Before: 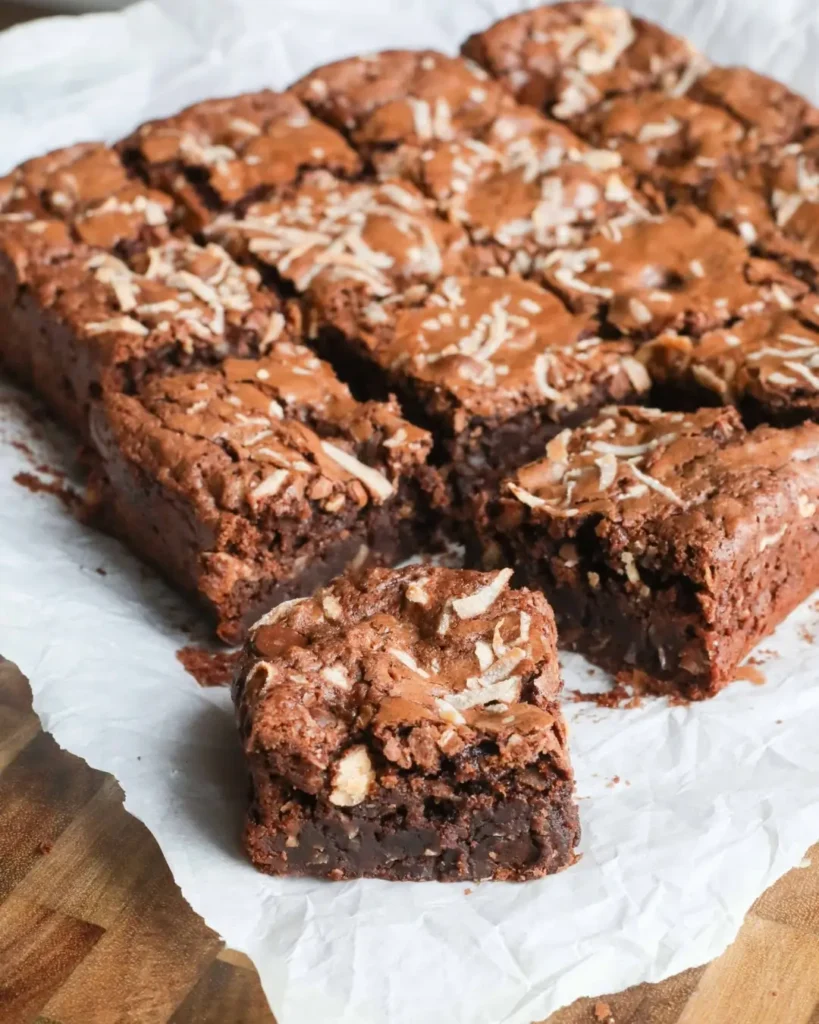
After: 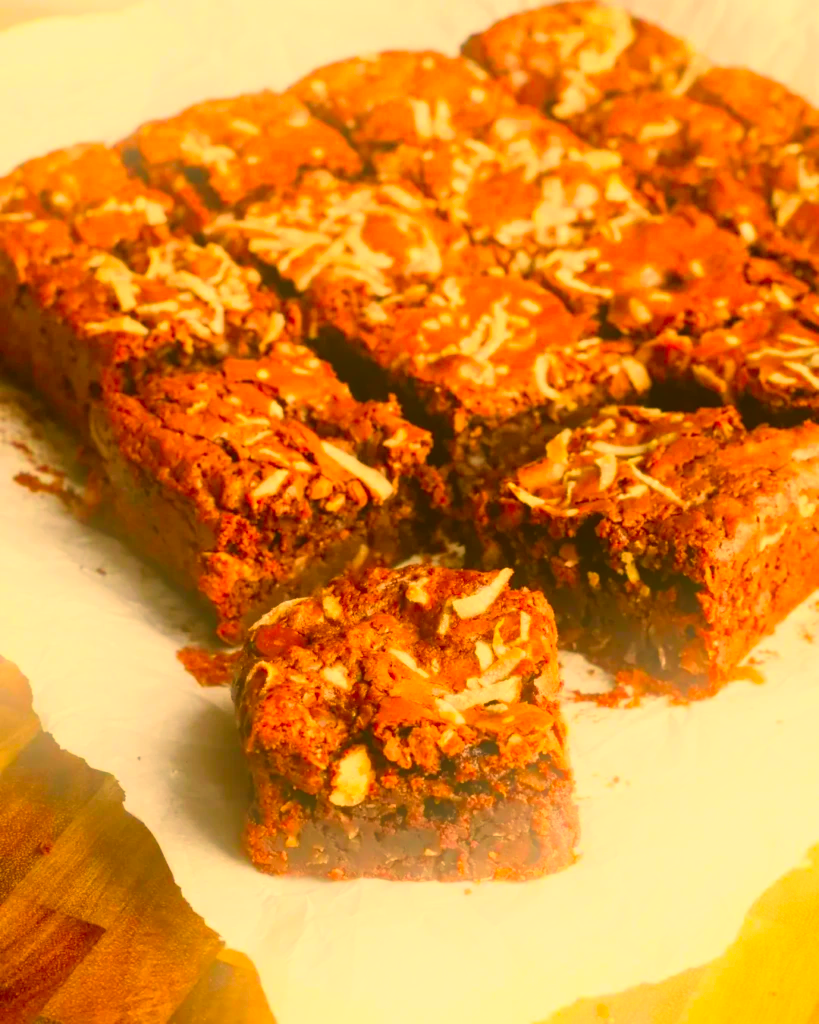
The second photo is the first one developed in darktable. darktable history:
color correction: highlights a* 10.44, highlights b* 30.04, shadows a* 2.73, shadows b* 17.51, saturation 1.72
bloom: on, module defaults
